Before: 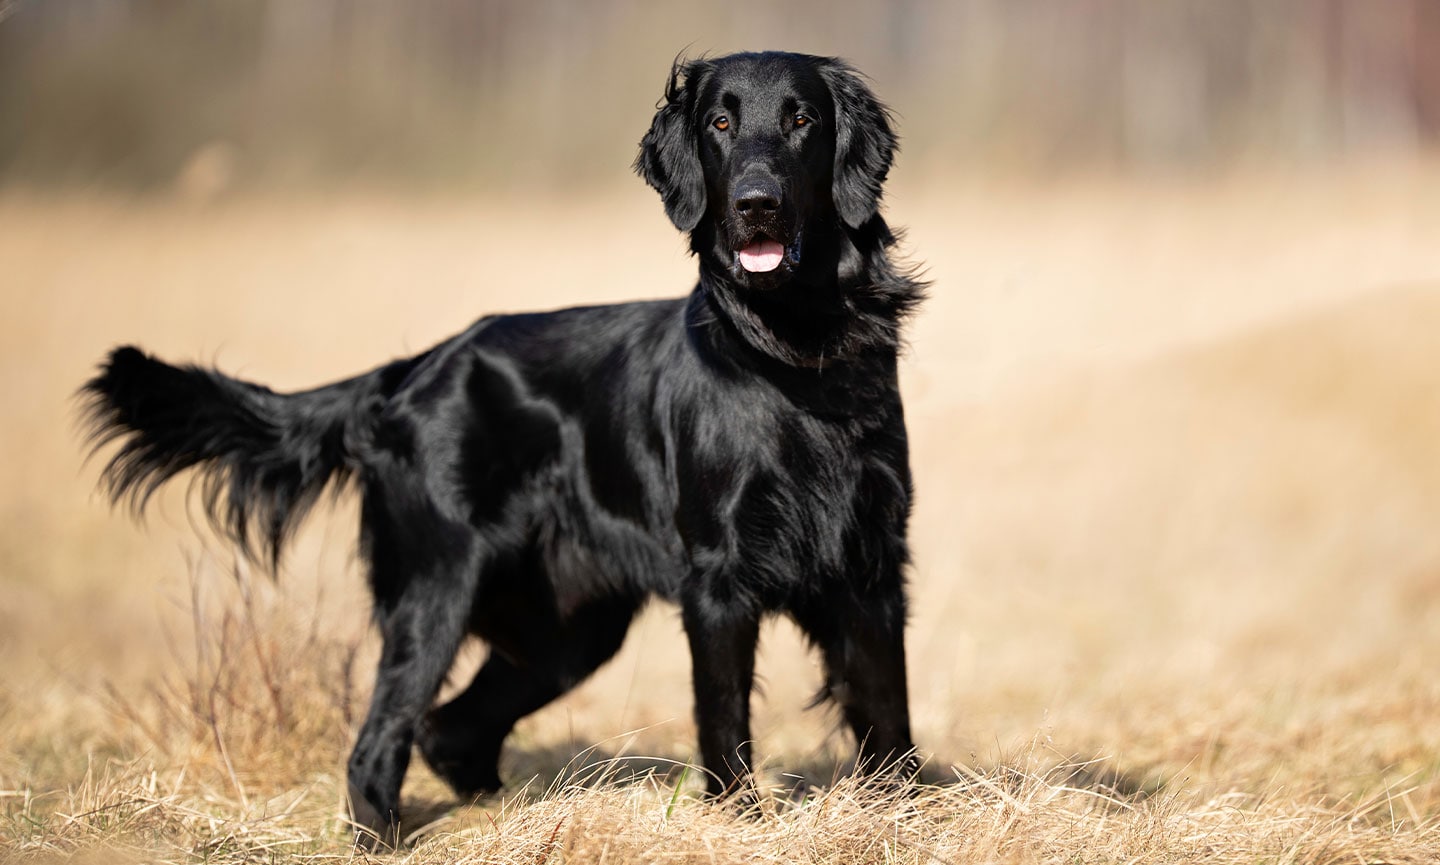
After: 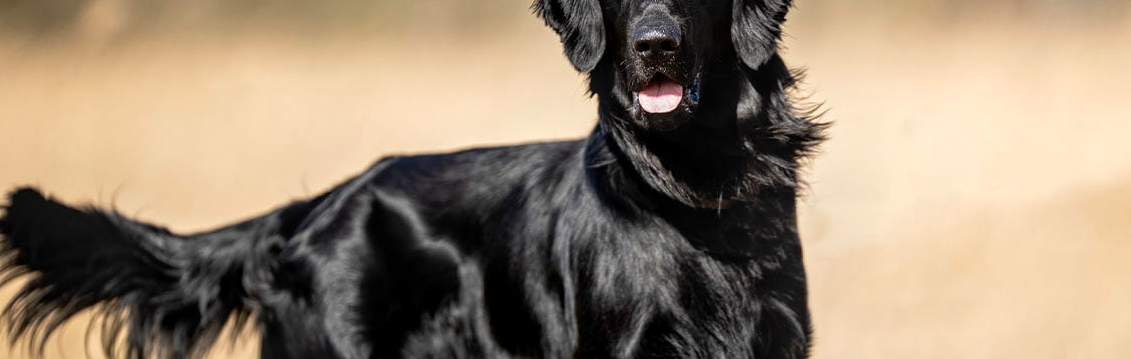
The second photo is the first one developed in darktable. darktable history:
crop: left 7.036%, top 18.398%, right 14.379%, bottom 40.043%
contrast brightness saturation: contrast 0.04, saturation 0.16
local contrast: highlights 61%, detail 143%, midtone range 0.428
white balance: emerald 1
